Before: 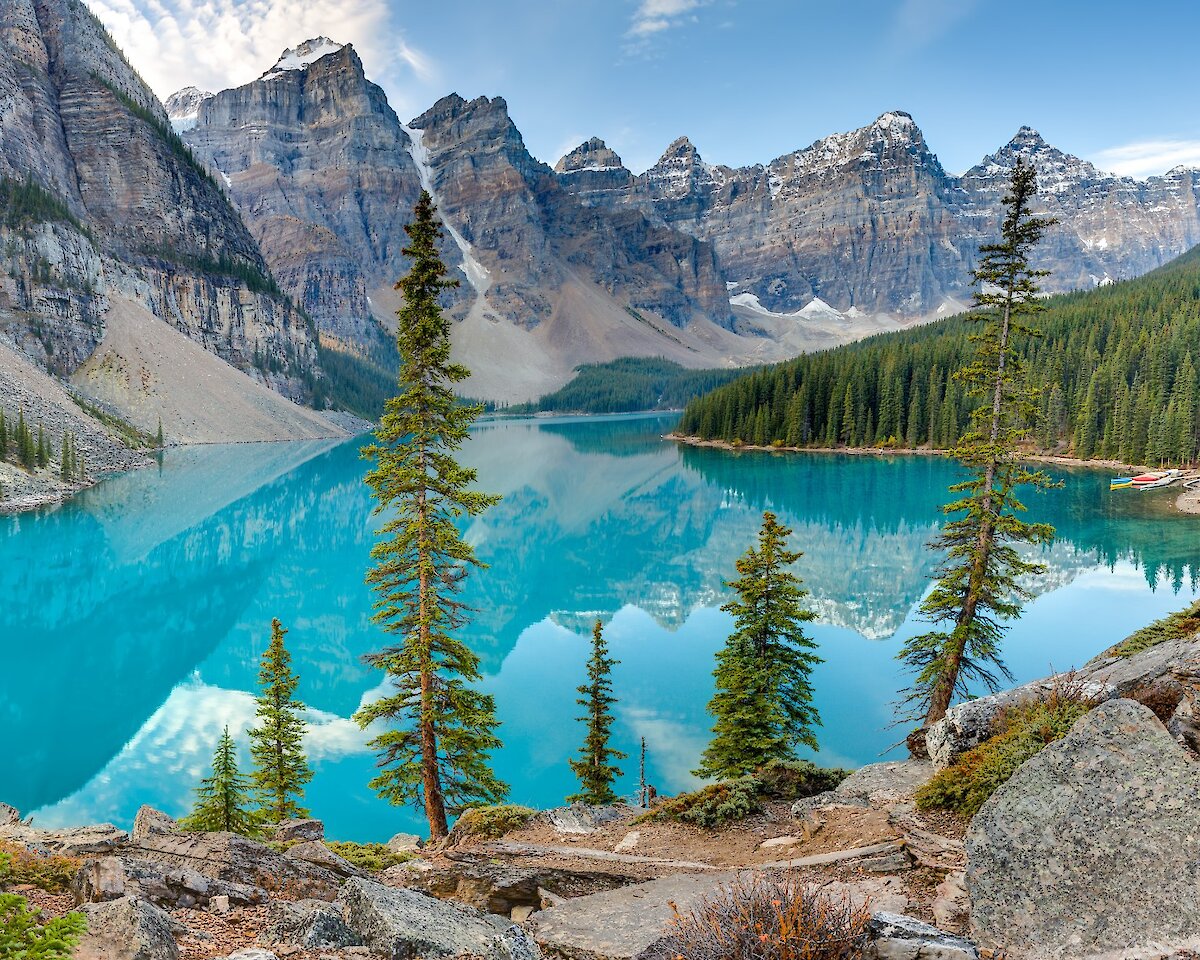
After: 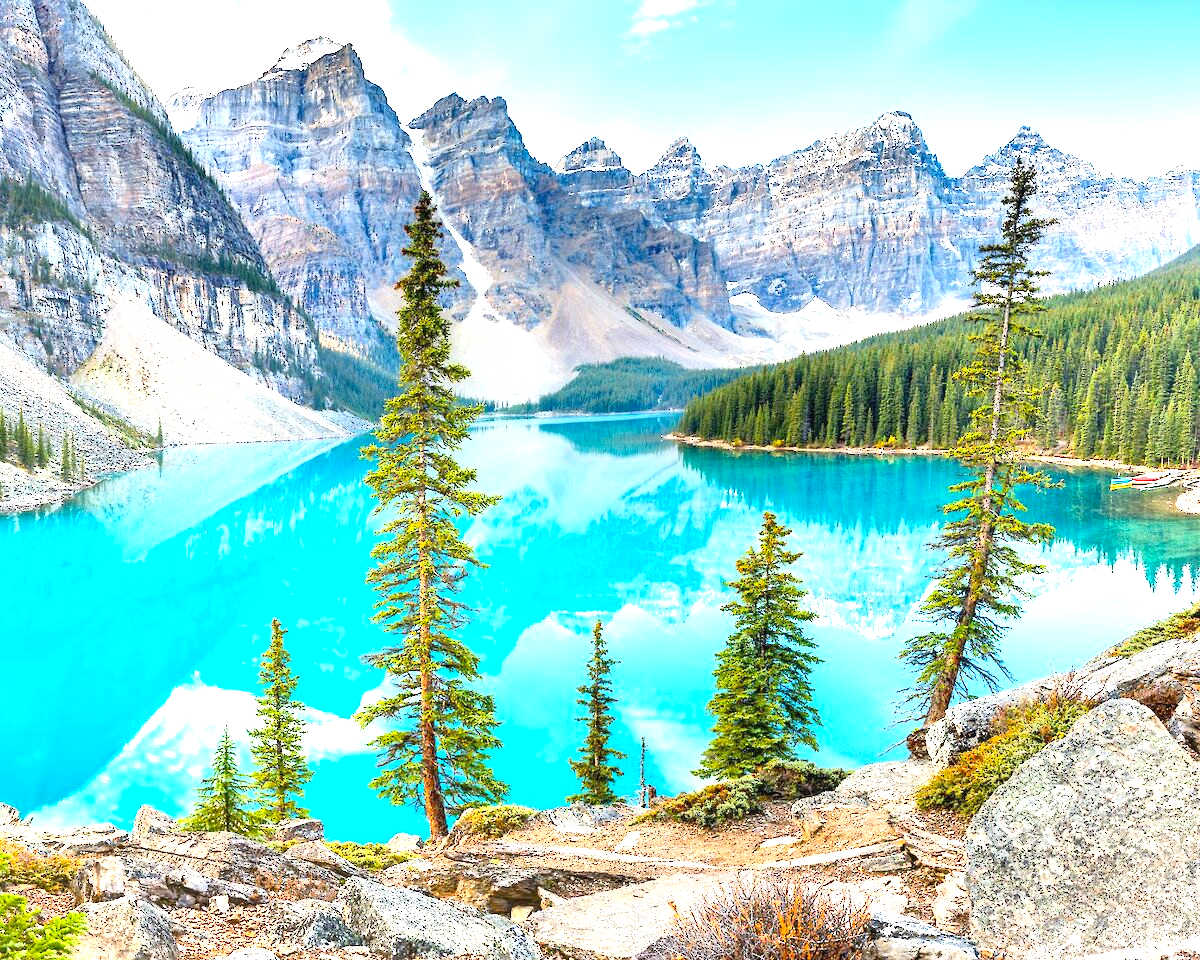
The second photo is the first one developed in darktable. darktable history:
exposure: black level correction 0, exposure 1.55 EV, compensate exposure bias true, compensate highlight preservation false
color balance: output saturation 110%
